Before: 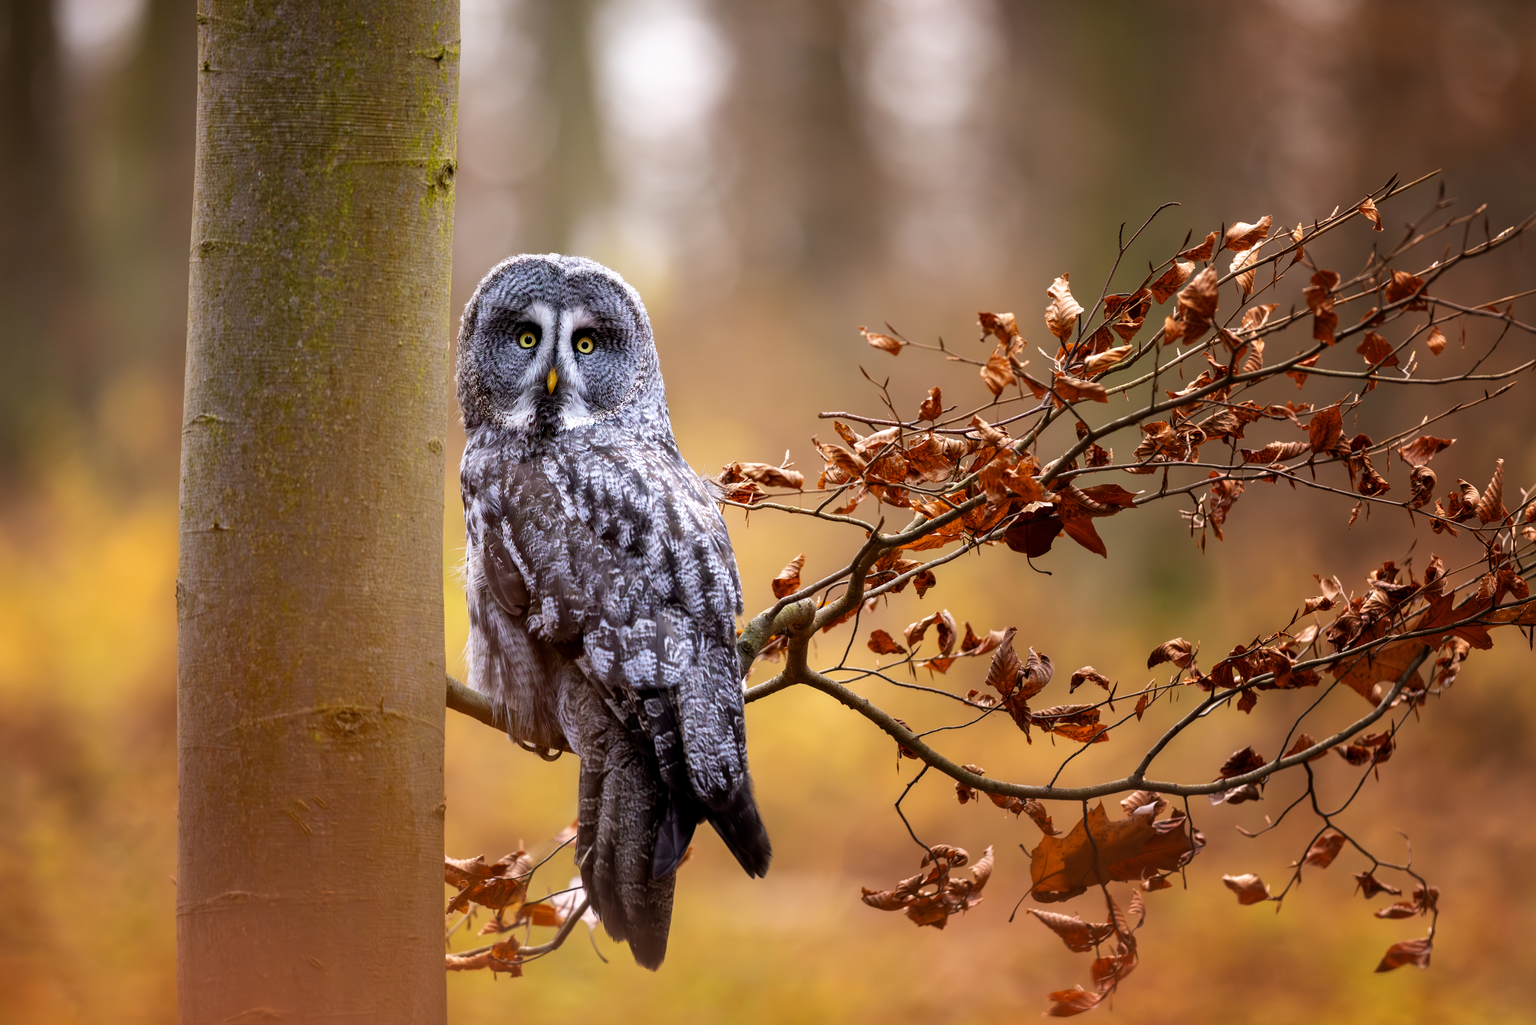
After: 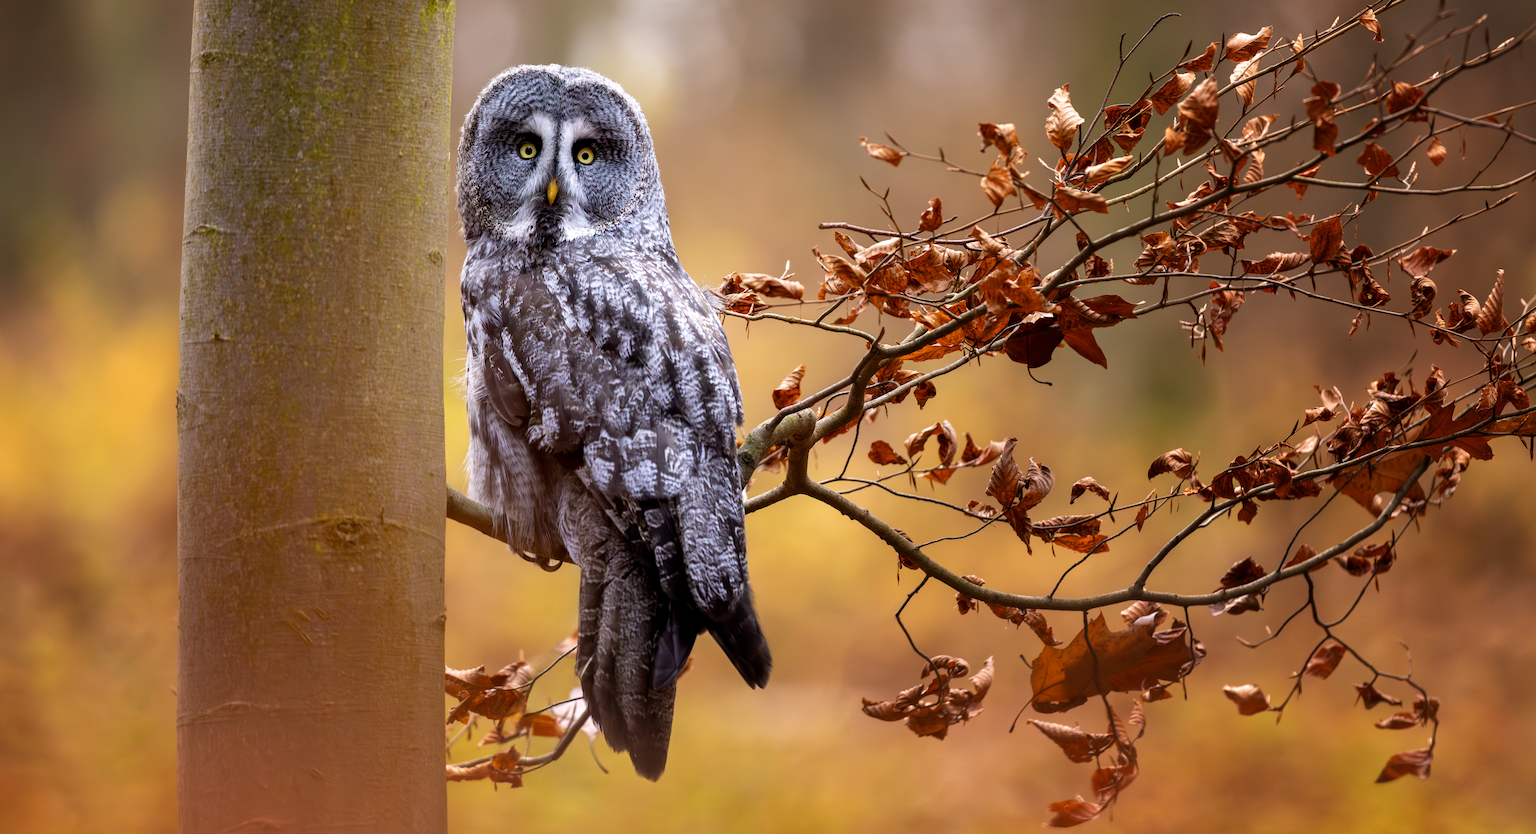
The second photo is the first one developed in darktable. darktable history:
white balance: emerald 1
crop and rotate: top 18.507%
